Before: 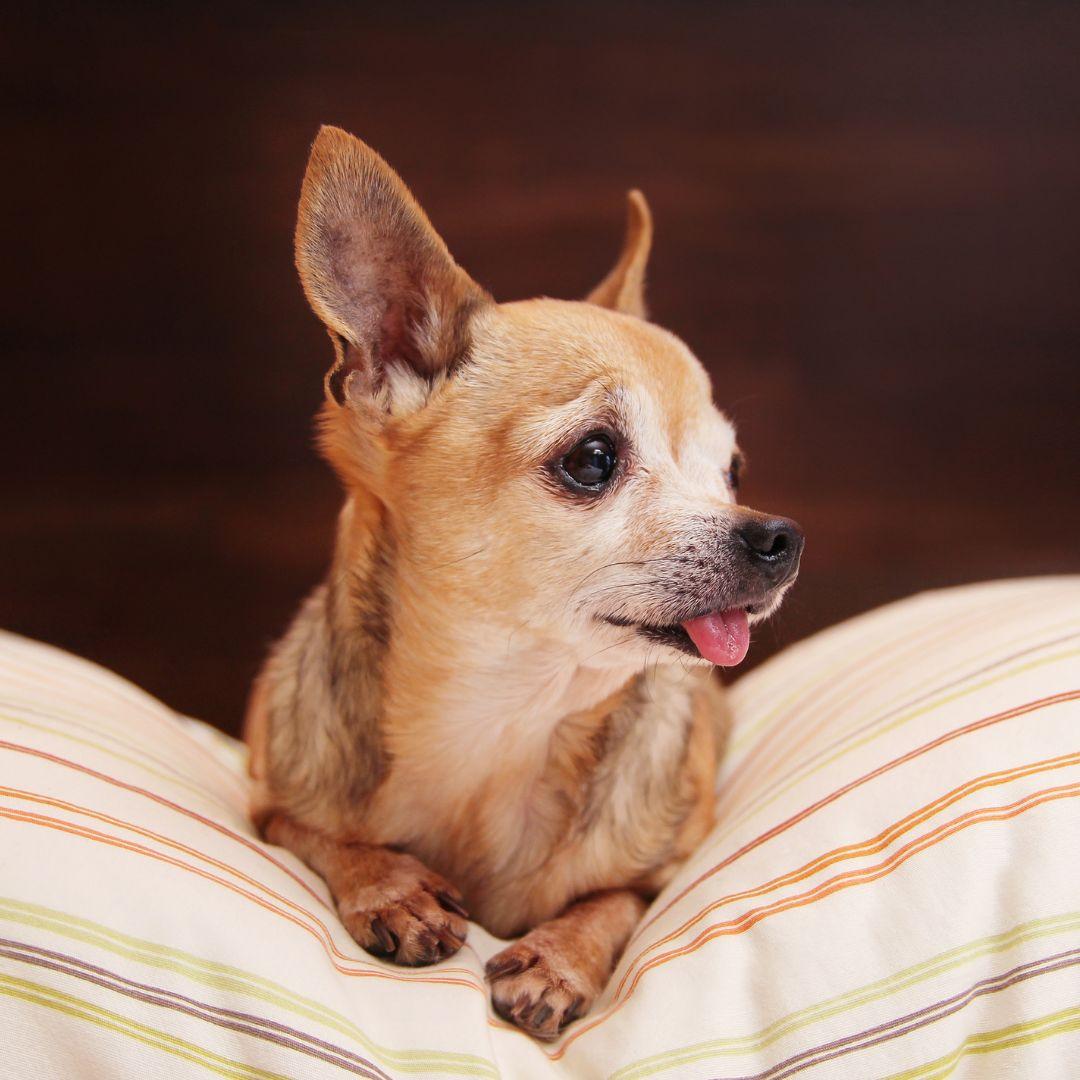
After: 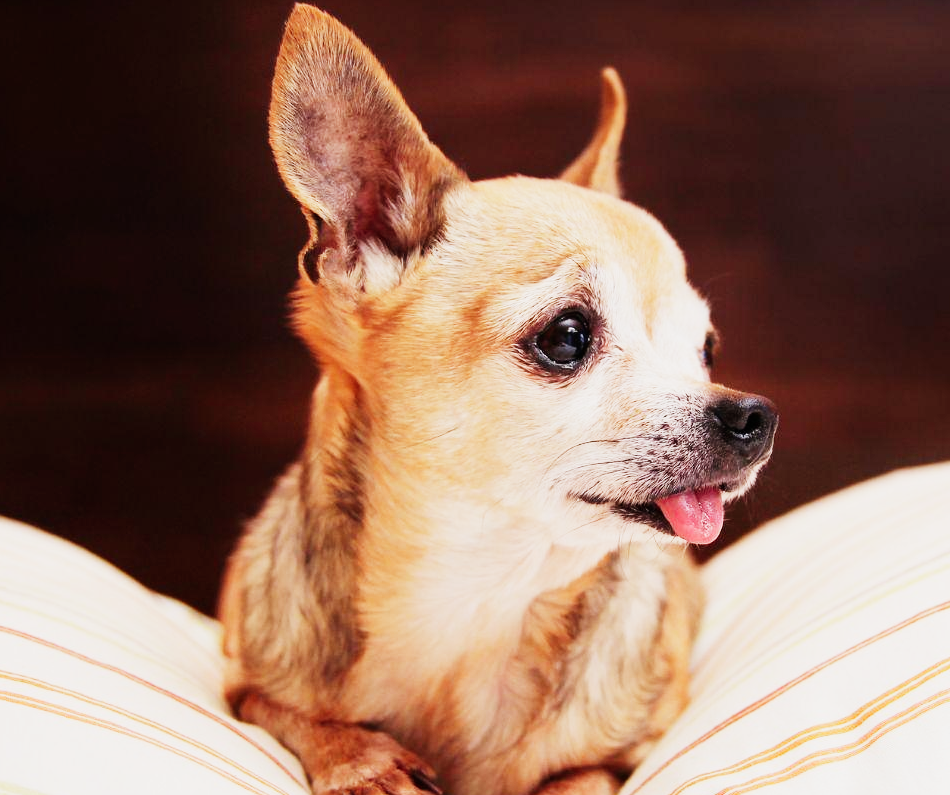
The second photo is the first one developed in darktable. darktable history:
sigmoid: contrast 1.7, skew 0.1, preserve hue 0%, red attenuation 0.1, red rotation 0.035, green attenuation 0.1, green rotation -0.017, blue attenuation 0.15, blue rotation -0.052, base primaries Rec2020
crop and rotate: left 2.425%, top 11.305%, right 9.6%, bottom 15.08%
exposure: black level correction 0, exposure 0.7 EV, compensate exposure bias true, compensate highlight preservation false
